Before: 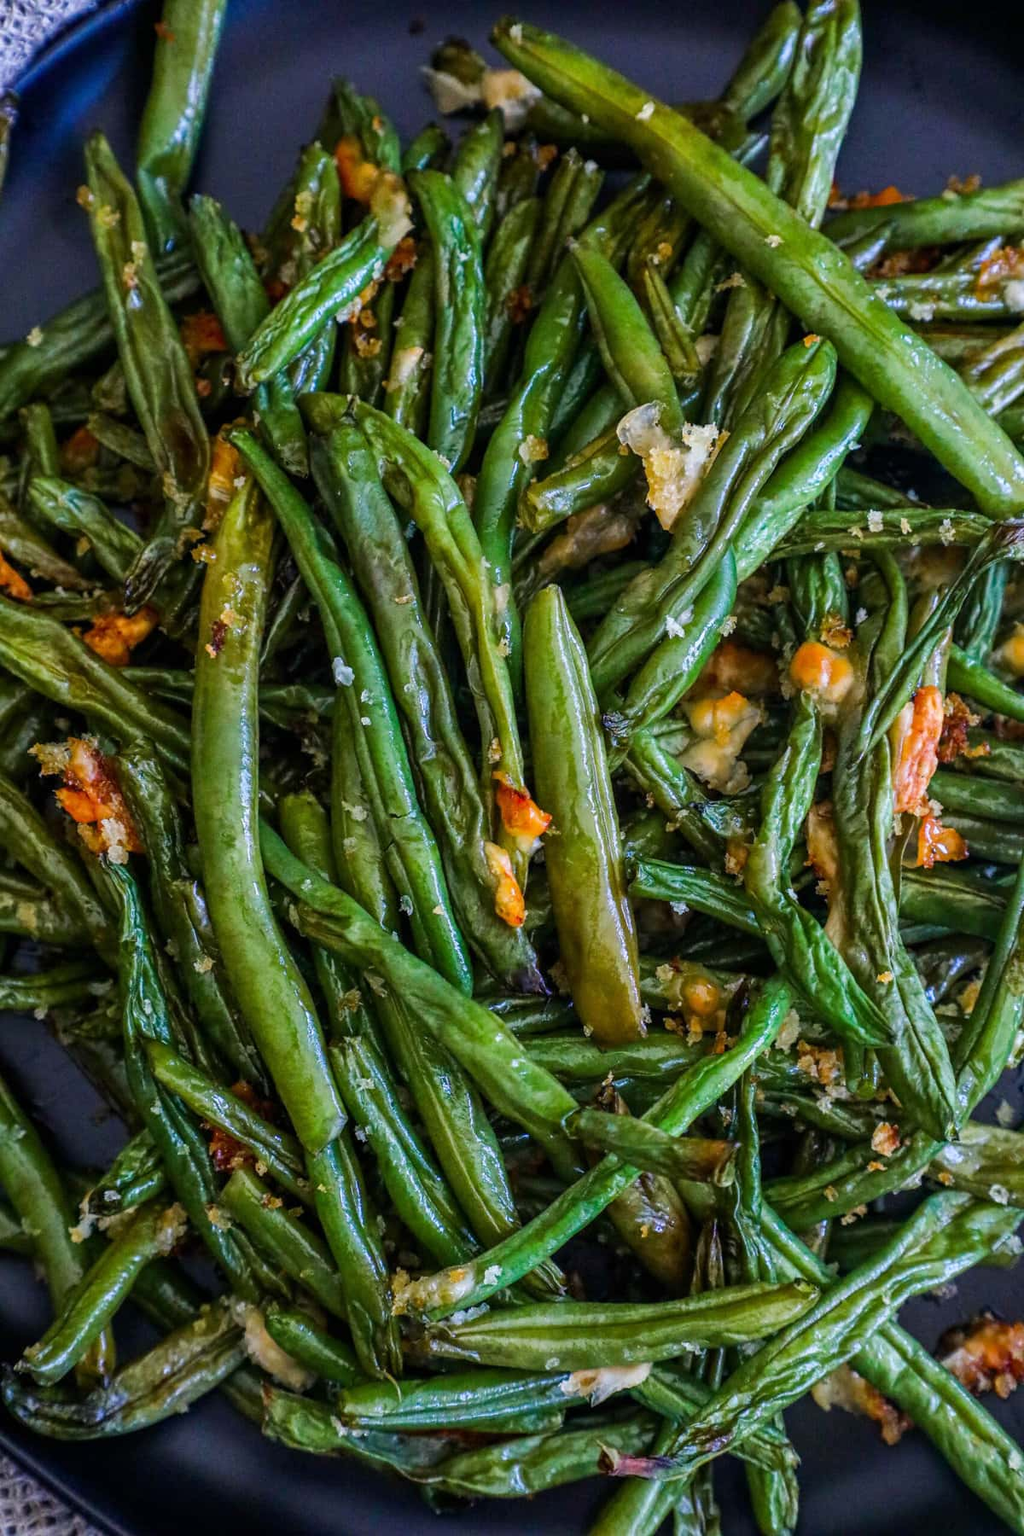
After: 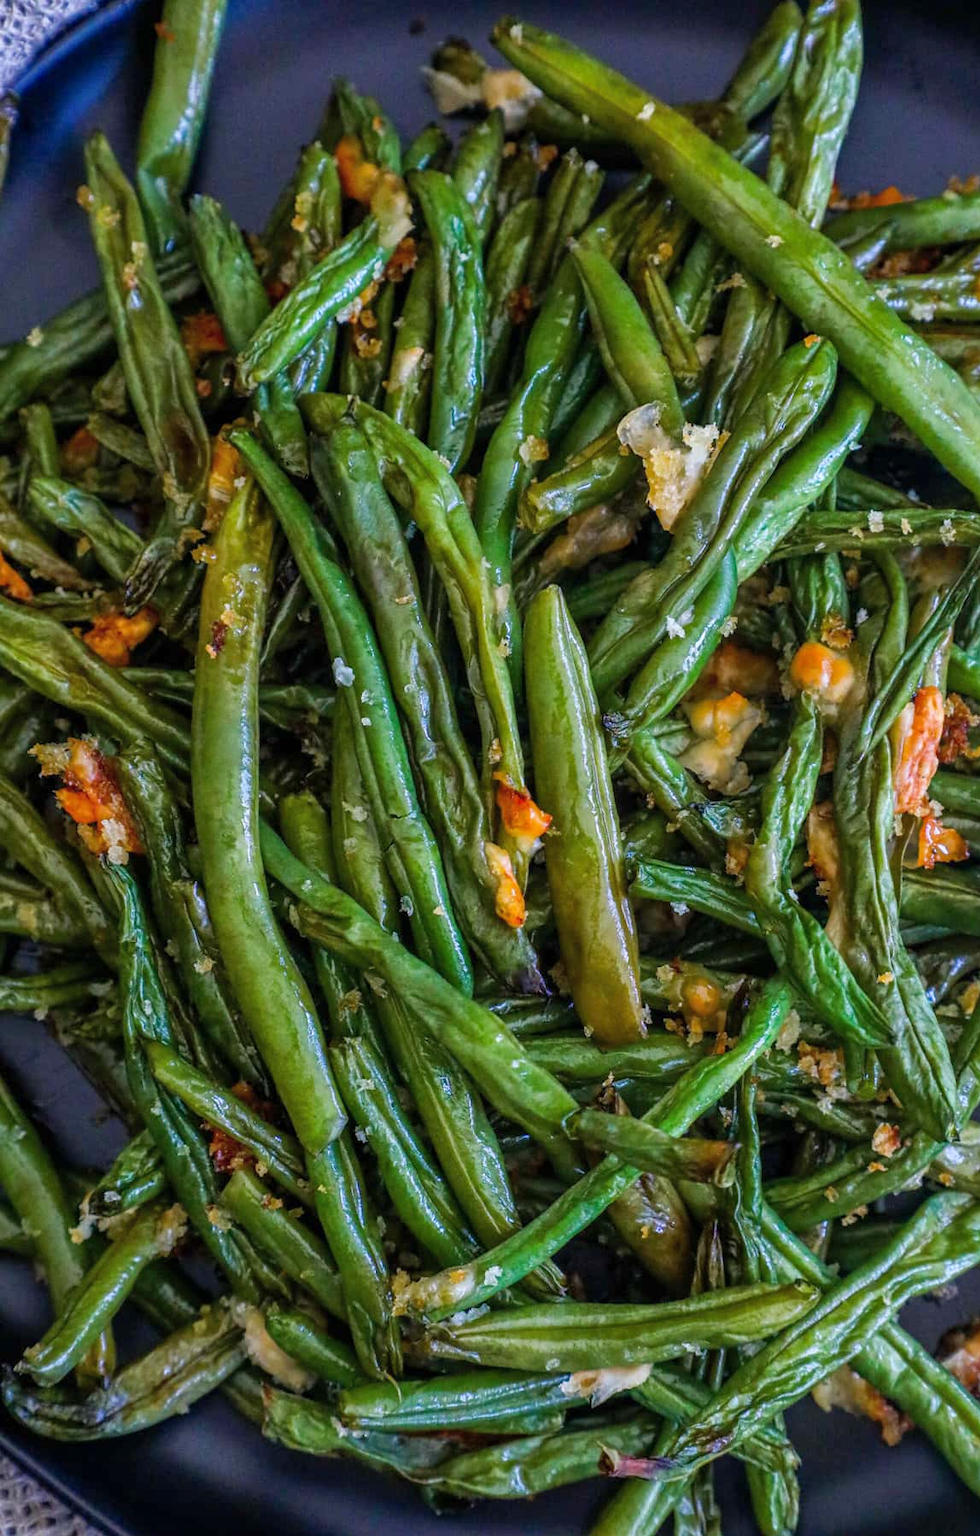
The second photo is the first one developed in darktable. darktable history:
crop: right 4.323%, bottom 0.016%
shadows and highlights: shadows 43.04, highlights 7.97
